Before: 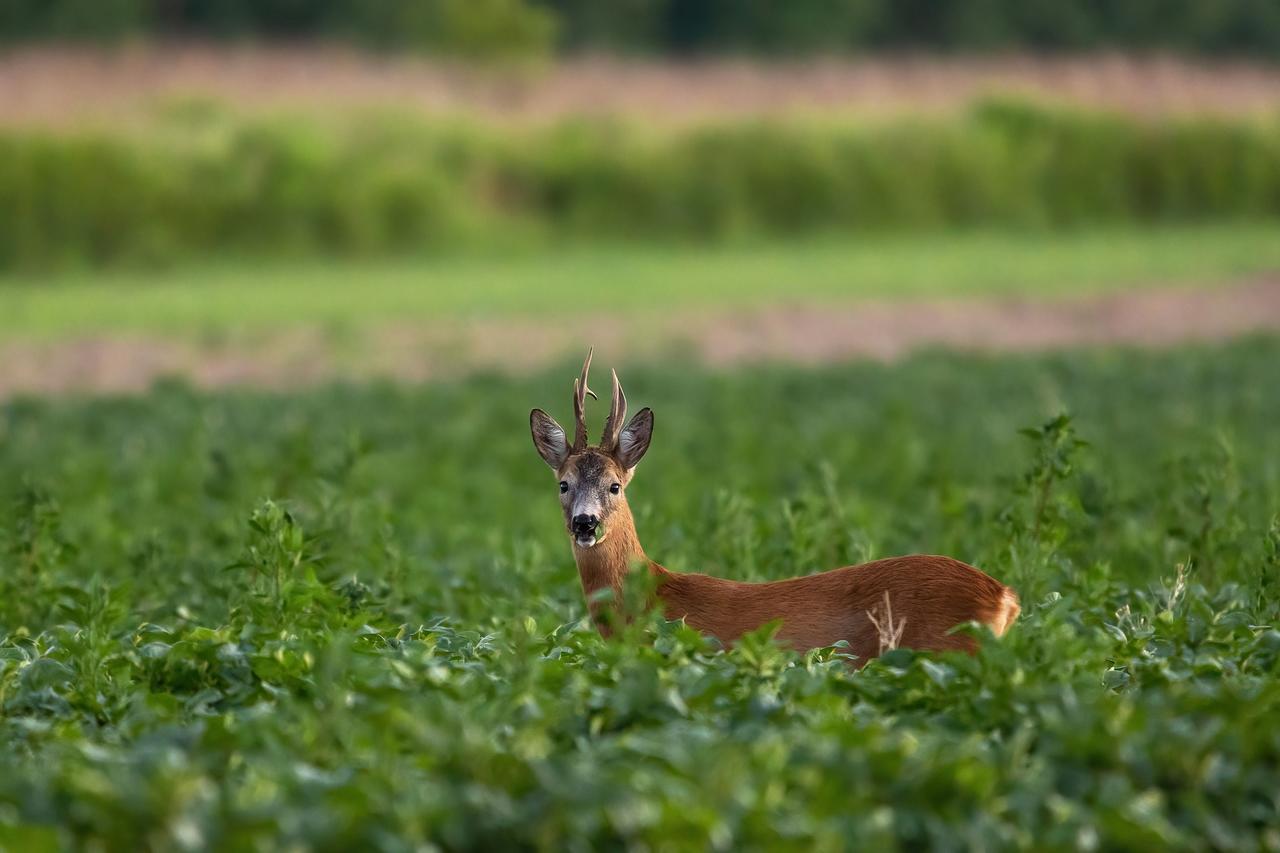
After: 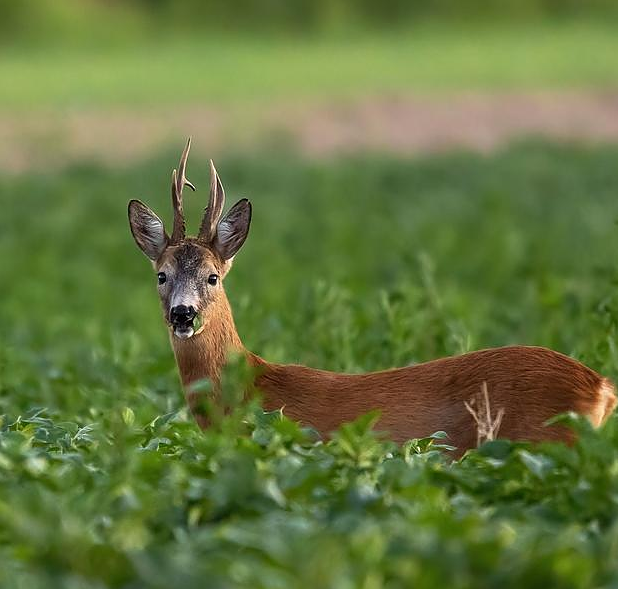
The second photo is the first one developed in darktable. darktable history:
crop: left 31.41%, top 24.548%, right 20.258%, bottom 6.362%
sharpen: radius 0.975, amount 0.609
